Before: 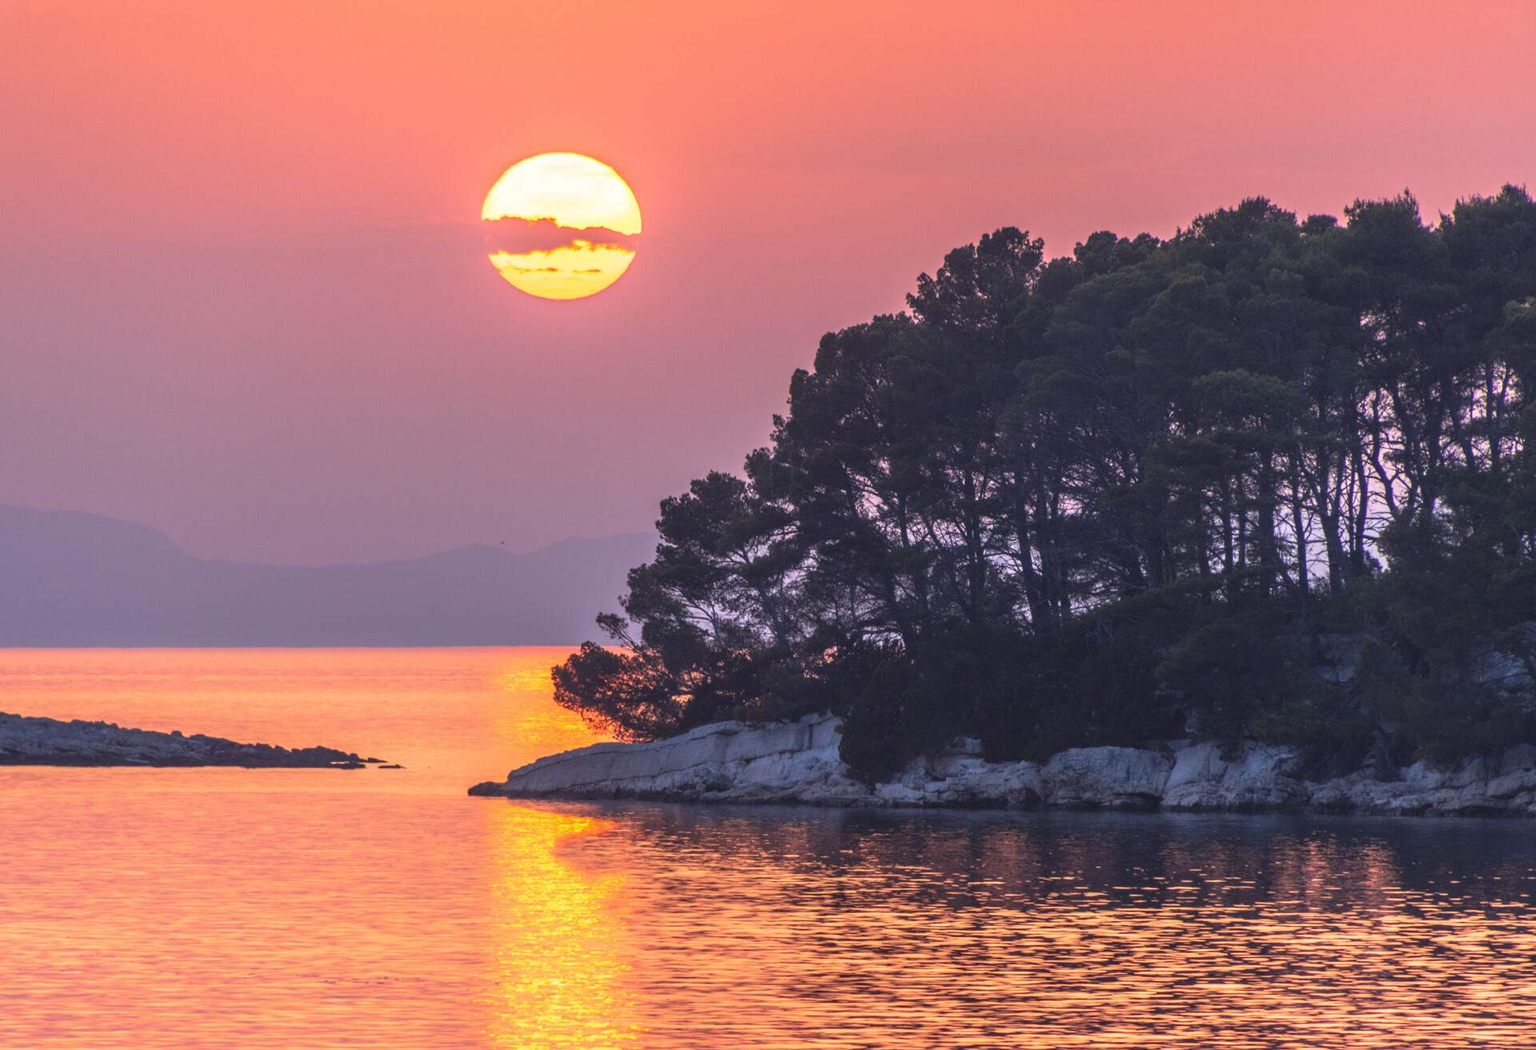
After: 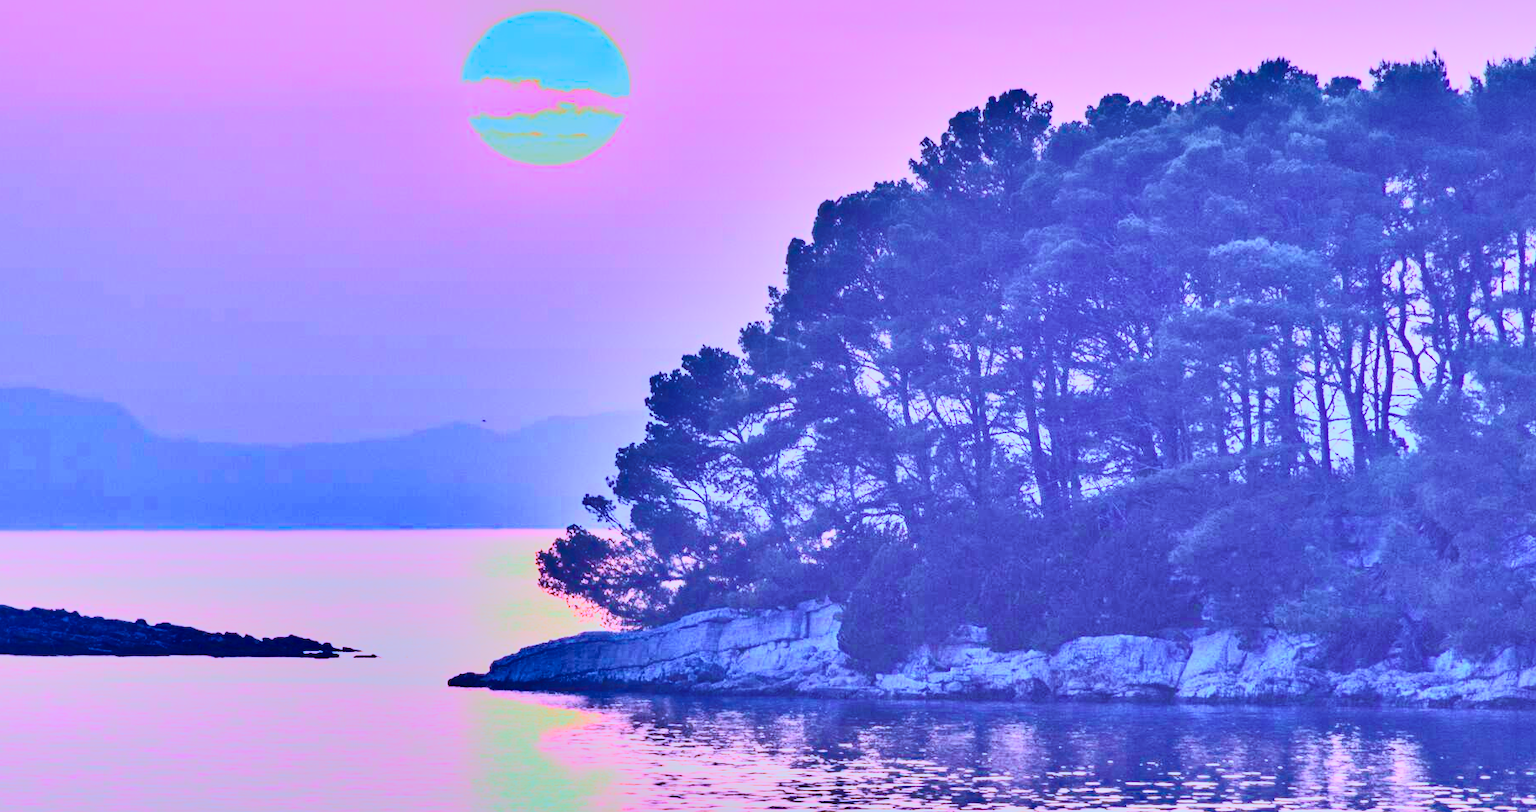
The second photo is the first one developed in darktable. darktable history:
color calibration: illuminant as shot in camera, x 0.483, y 0.43, temperature 2416.1 K, saturation algorithm version 1 (2020)
base curve: curves: ch0 [(0, 0) (0.666, 0.806) (1, 1)], preserve colors none
contrast brightness saturation: contrast 0.582, brightness 0.574, saturation -0.331
exposure: black level correction 0, exposure 1.01 EV, compensate highlight preservation false
crop and rotate: left 2.768%, top 13.702%, right 2.082%, bottom 12.659%
color balance rgb: perceptual saturation grading › global saturation 36.355%
tone equalizer: -7 EV 0.148 EV, -6 EV 0.637 EV, -5 EV 1.14 EV, -4 EV 1.34 EV, -3 EV 1.18 EV, -2 EV 0.6 EV, -1 EV 0.156 EV
shadows and highlights: shadows 80.19, white point adjustment -8.92, highlights -61.32, soften with gaussian
